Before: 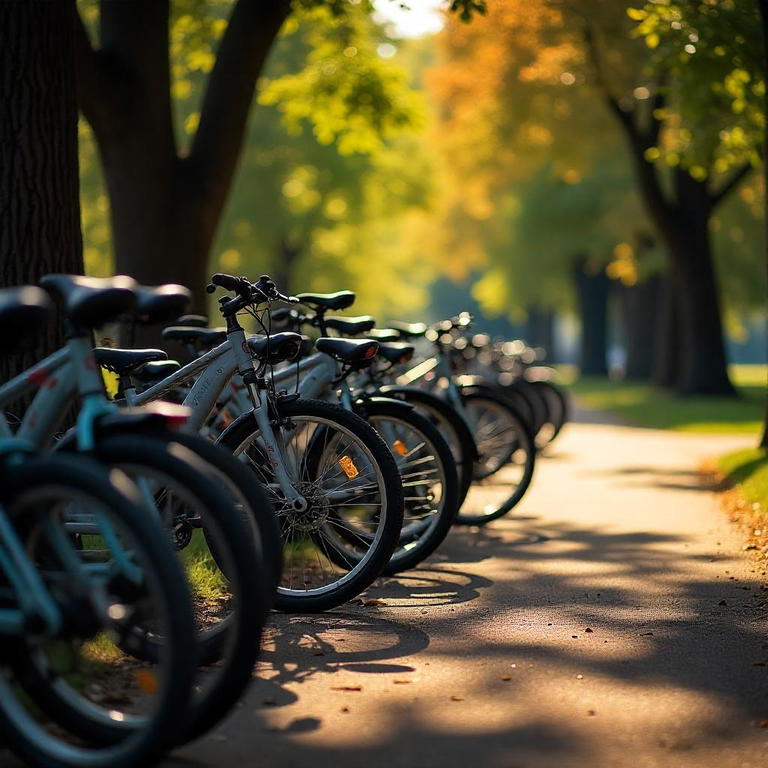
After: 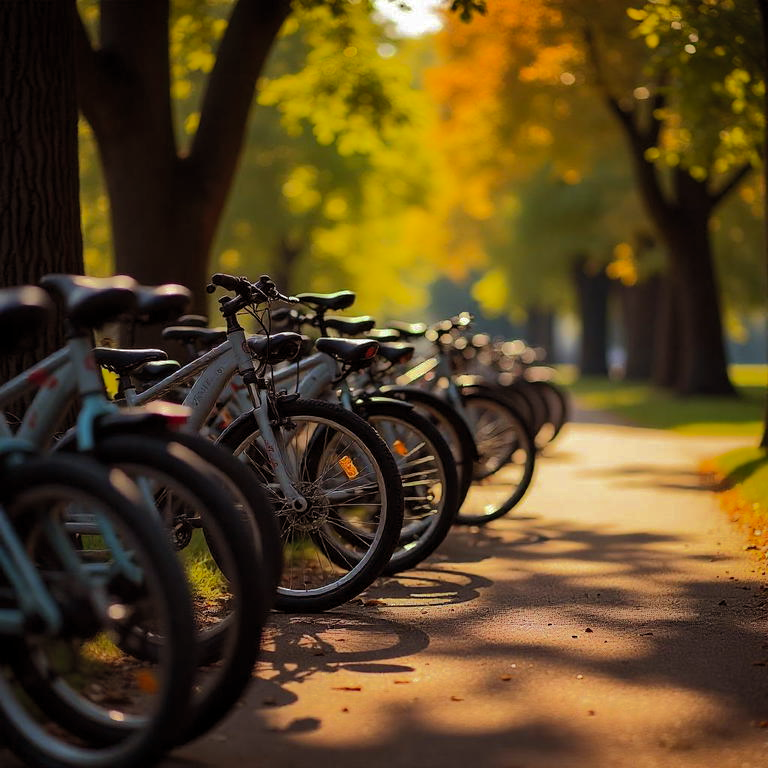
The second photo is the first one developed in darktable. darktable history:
shadows and highlights: shadows 25, highlights -70
fill light: on, module defaults
rgb levels: mode RGB, independent channels, levels [[0, 0.5, 1], [0, 0.521, 1], [0, 0.536, 1]]
